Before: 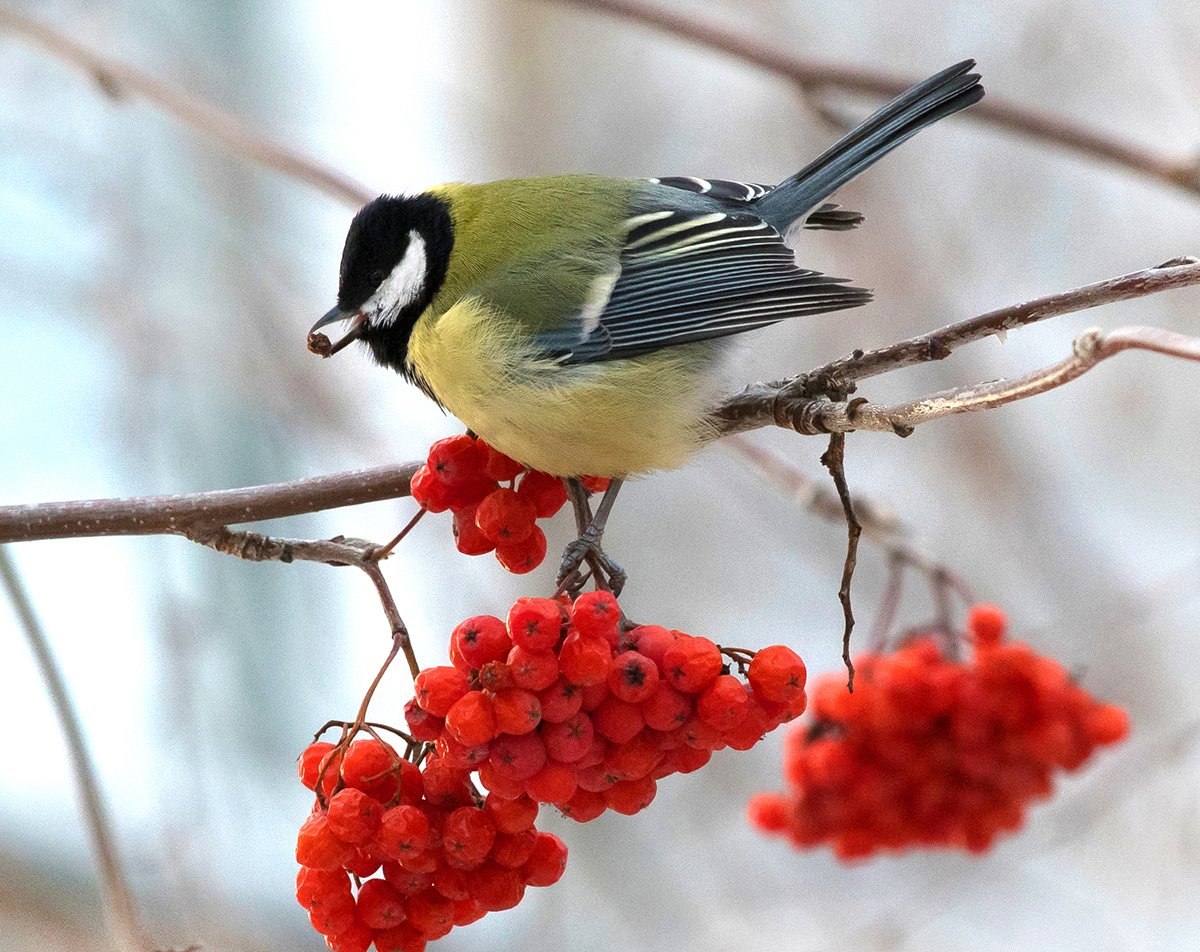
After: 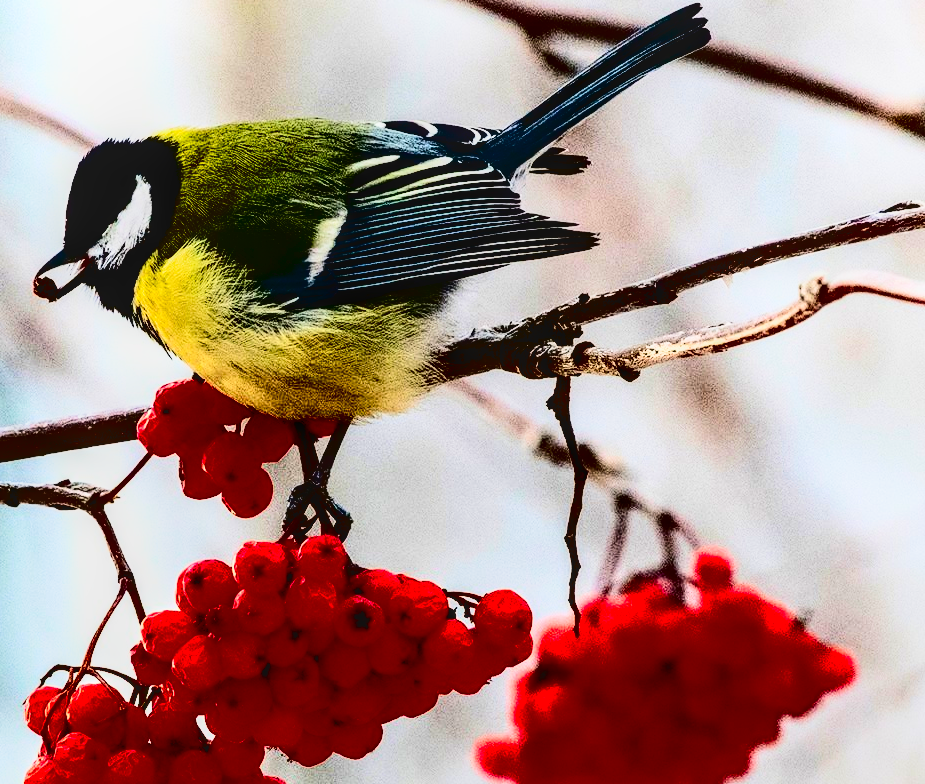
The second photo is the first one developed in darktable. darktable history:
local contrast: detail 130%
crop: left 22.882%, top 5.91%, bottom 11.664%
contrast brightness saturation: contrast 0.781, brightness -0.997, saturation 0.989
filmic rgb: black relative exposure -5.12 EV, white relative exposure 3.53 EV, threshold 3.06 EV, hardness 3.19, contrast 1.513, highlights saturation mix -49.91%, enable highlight reconstruction true
